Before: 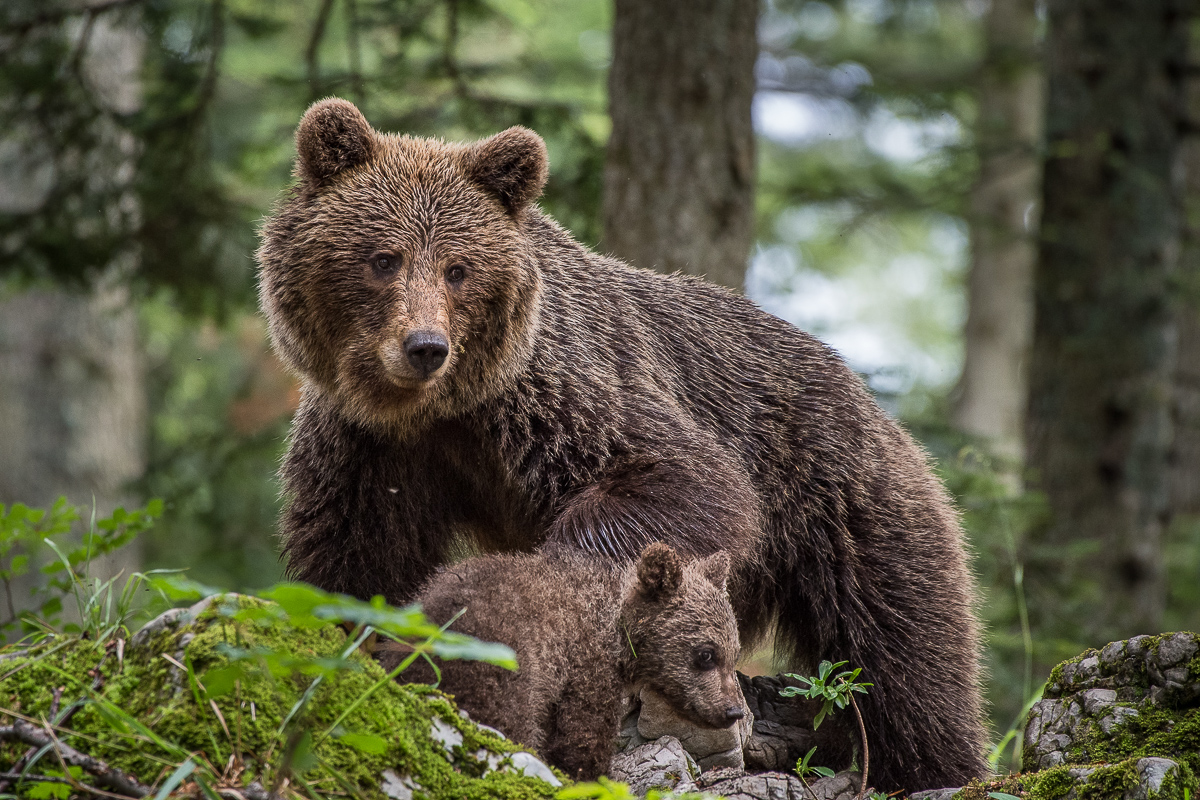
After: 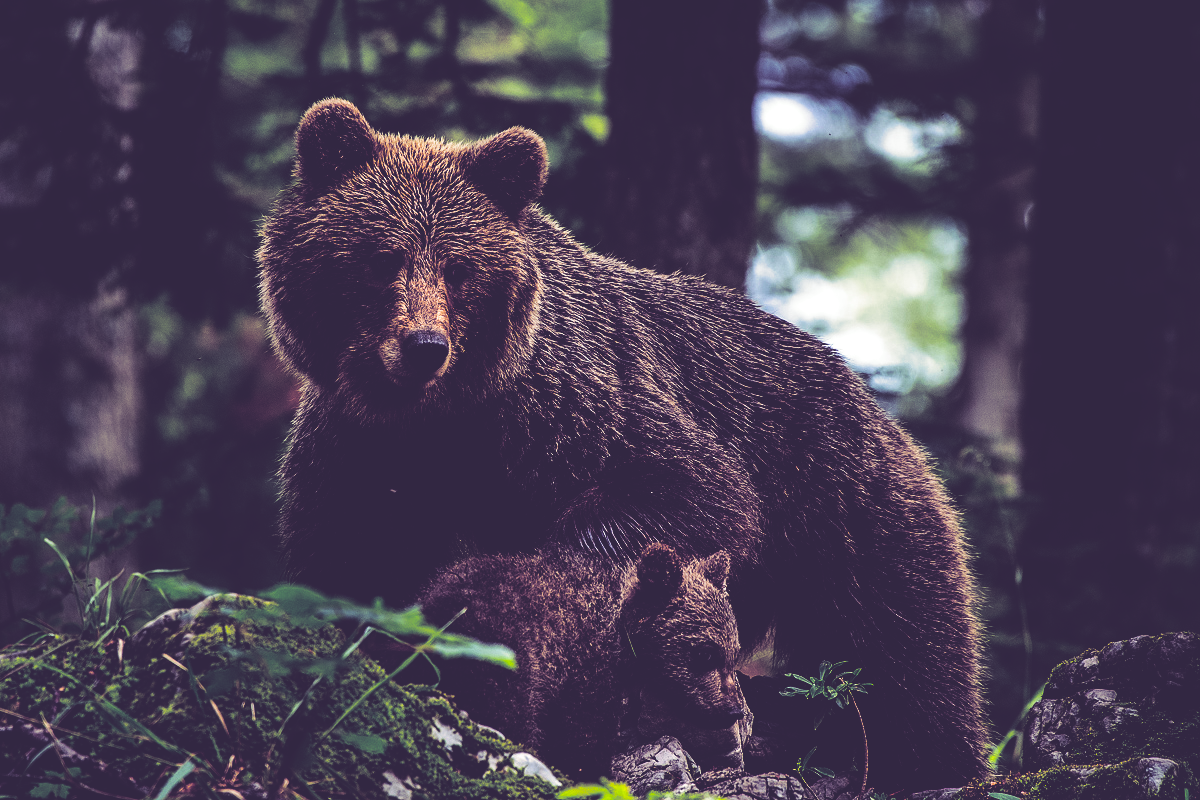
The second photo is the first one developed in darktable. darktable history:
base curve: curves: ch0 [(0, 0.036) (0.083, 0.04) (0.804, 1)], preserve colors none
split-toning: shadows › hue 255.6°, shadows › saturation 0.66, highlights › hue 43.2°, highlights › saturation 0.68, balance -50.1
